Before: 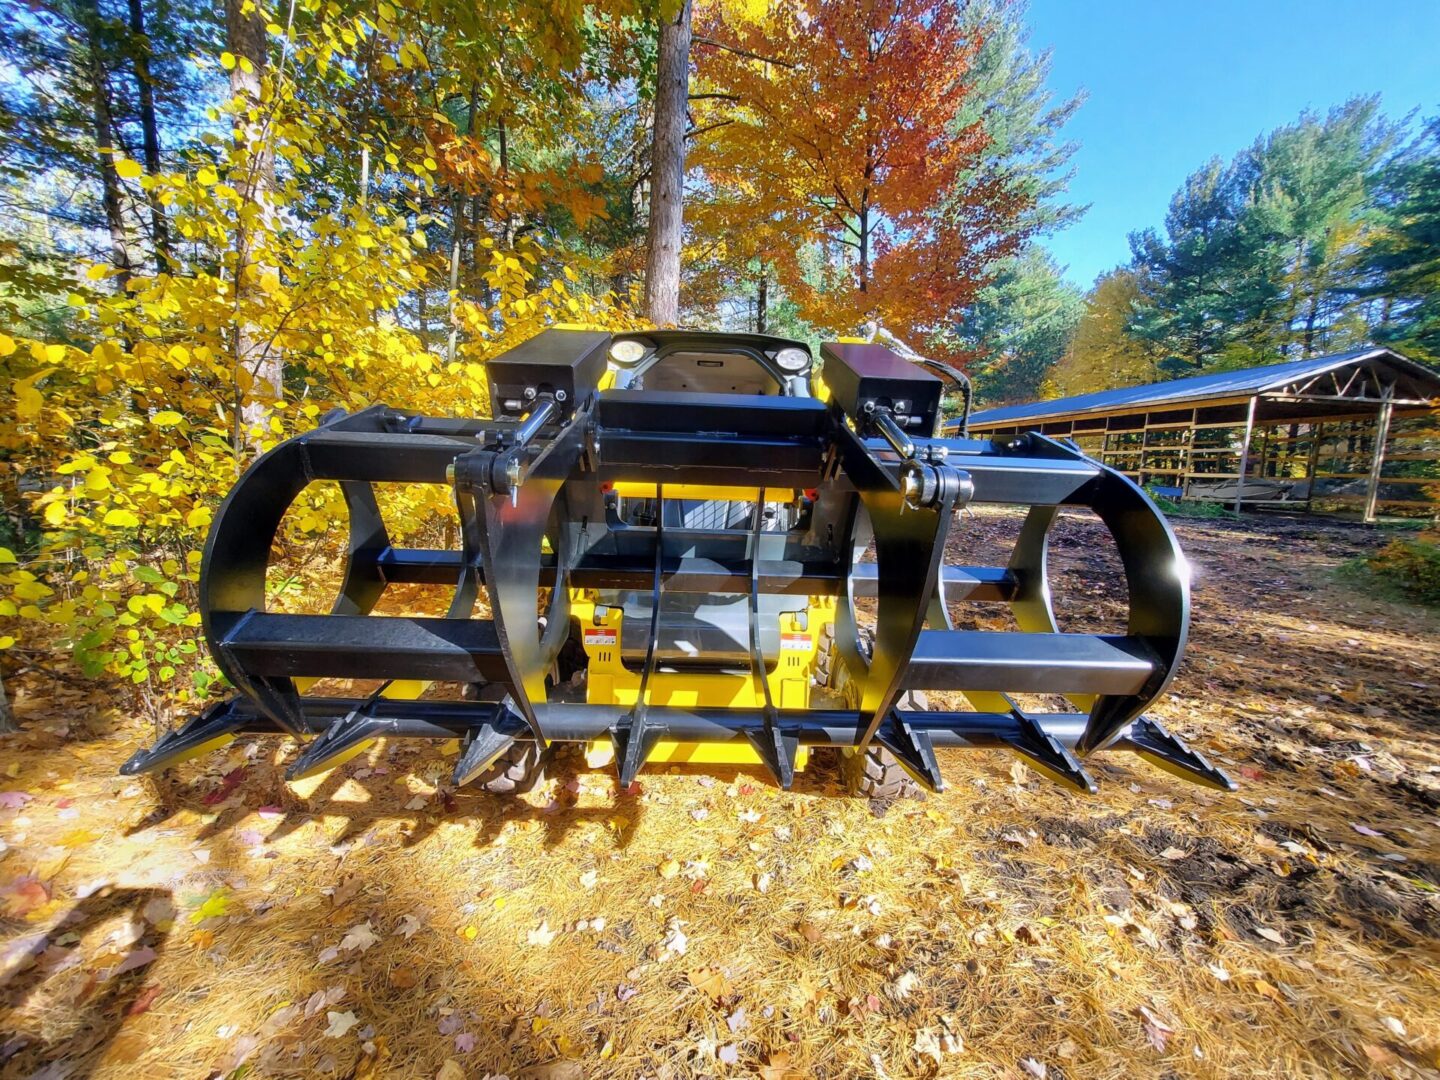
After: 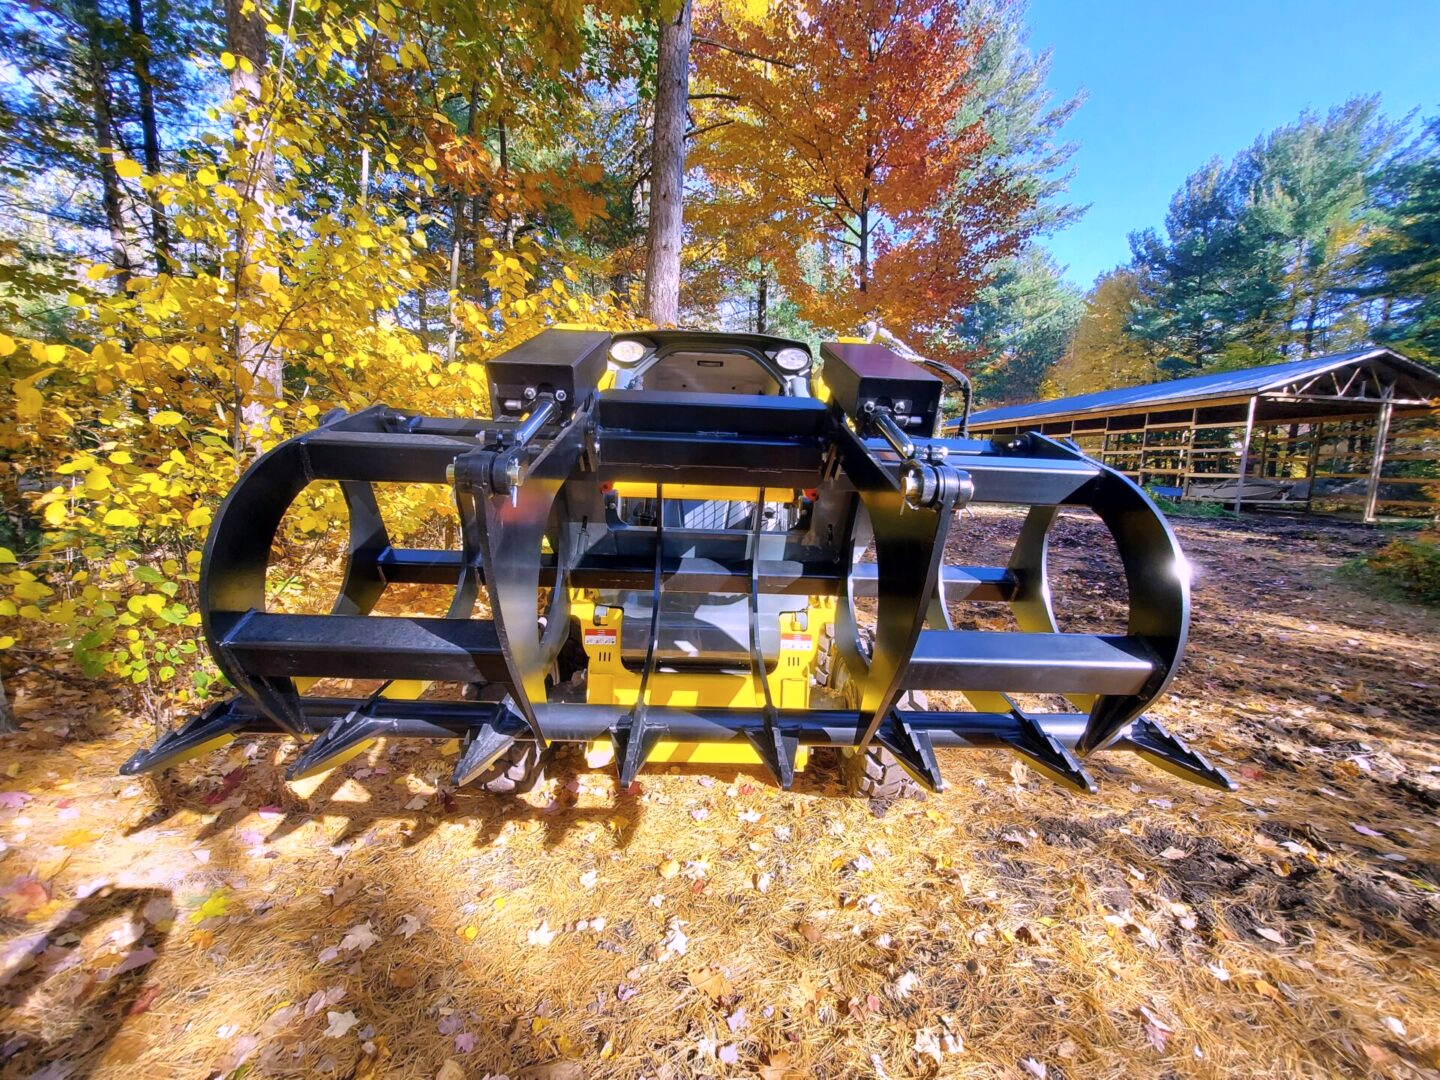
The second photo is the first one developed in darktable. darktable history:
white balance: red 1.066, blue 1.119
color zones: curves: ch1 [(0, 0.469) (0.01, 0.469) (0.12, 0.446) (0.248, 0.469) (0.5, 0.5) (0.748, 0.5) (0.99, 0.469) (1, 0.469)]
